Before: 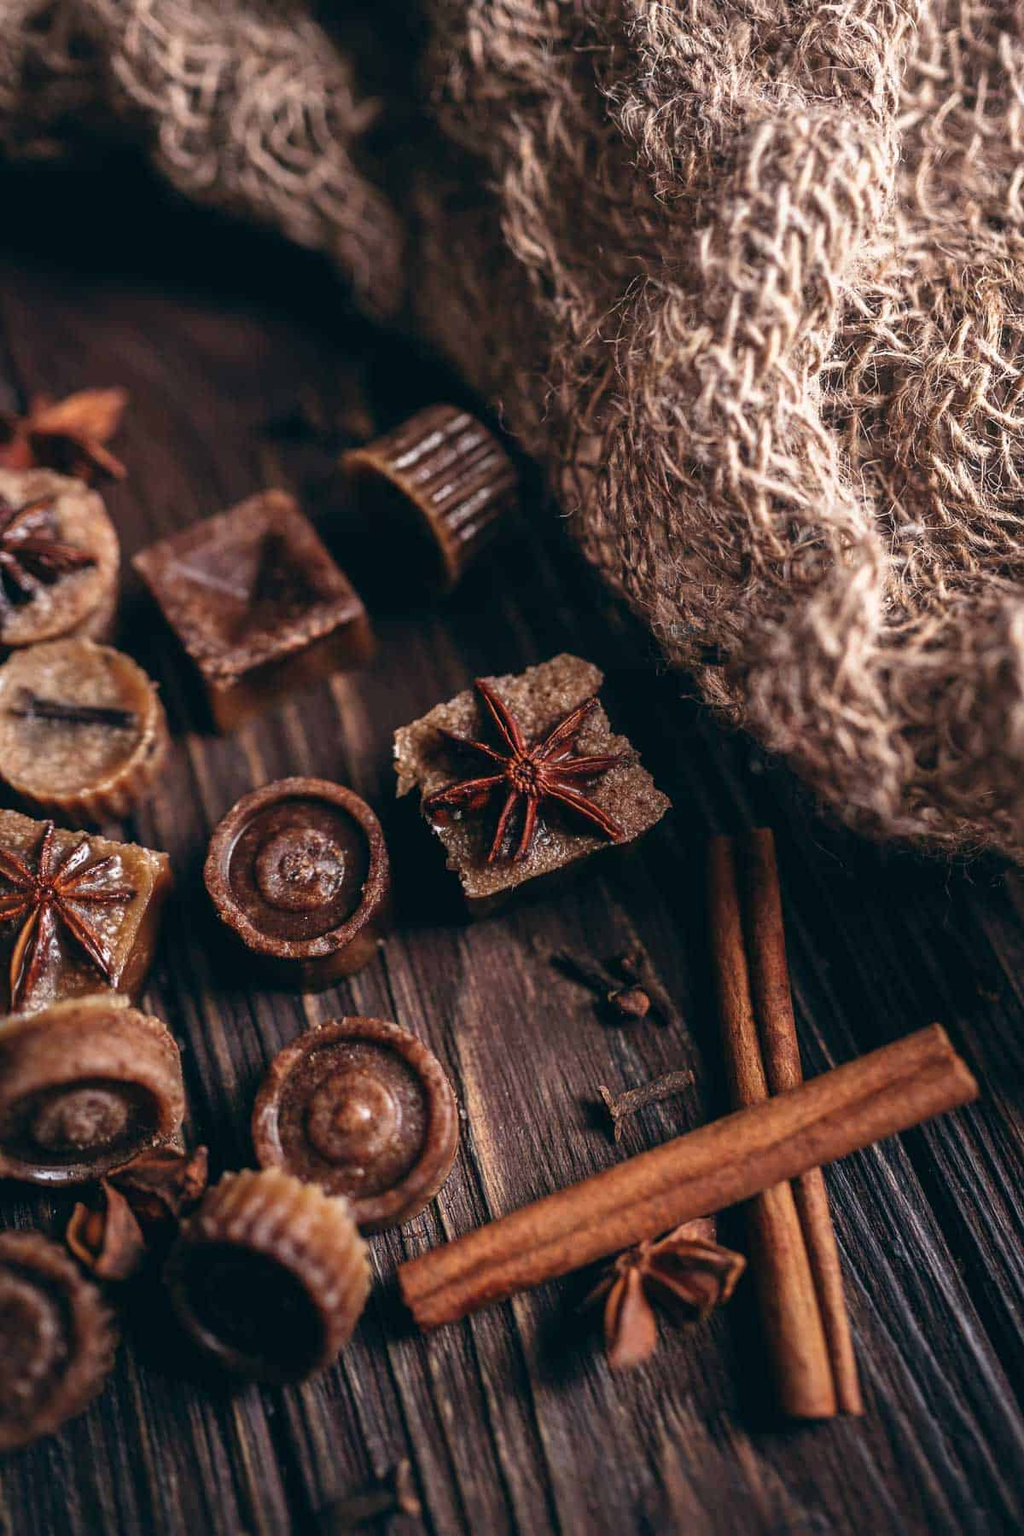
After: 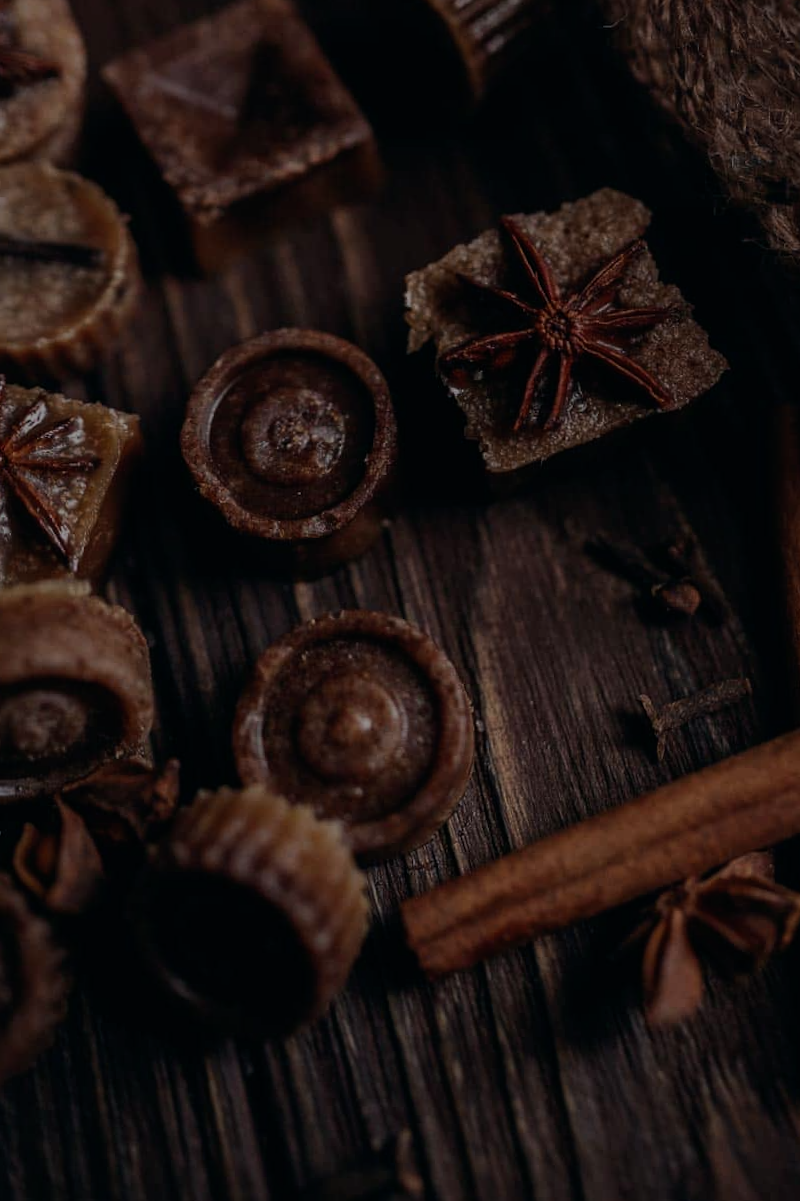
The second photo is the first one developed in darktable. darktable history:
crop and rotate: angle -0.82°, left 3.85%, top 31.828%, right 27.992%
exposure: exposure -2.002 EV, compensate highlight preservation false
tone equalizer: -8 EV -0.417 EV, -7 EV -0.389 EV, -6 EV -0.333 EV, -5 EV -0.222 EV, -3 EV 0.222 EV, -2 EV 0.333 EV, -1 EV 0.389 EV, +0 EV 0.417 EV, edges refinement/feathering 500, mask exposure compensation -1.57 EV, preserve details no
